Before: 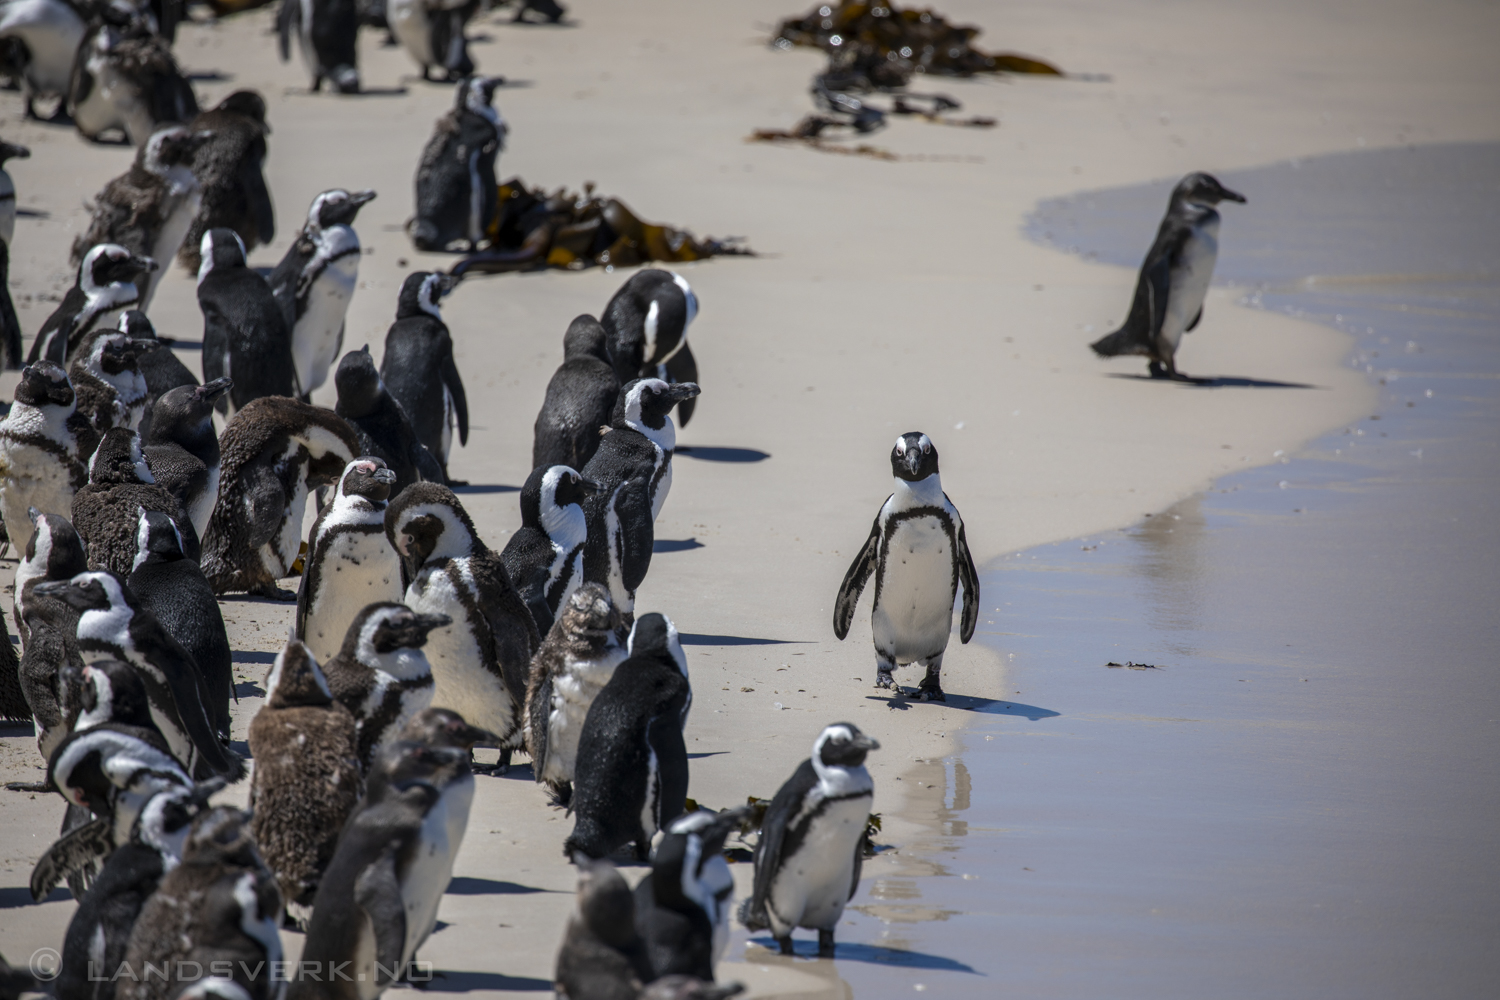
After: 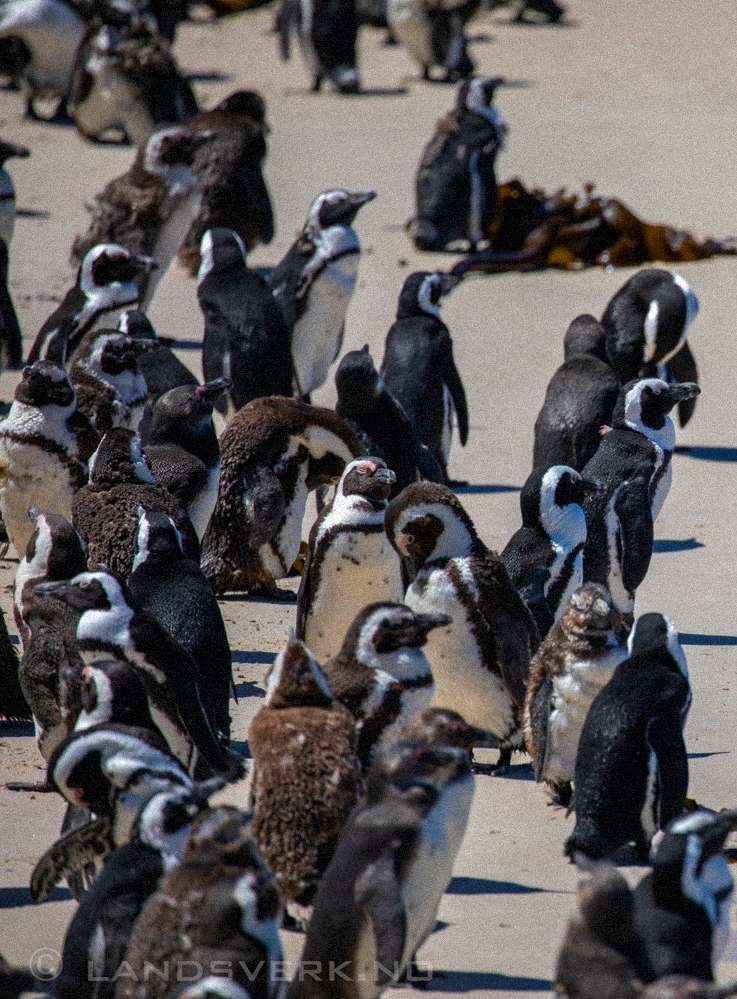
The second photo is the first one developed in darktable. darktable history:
crop and rotate: left 0%, top 0%, right 50.845%
color balance rgb: perceptual saturation grading › global saturation 25%, global vibrance 20%
grain: coarseness 9.38 ISO, strength 34.99%, mid-tones bias 0%
